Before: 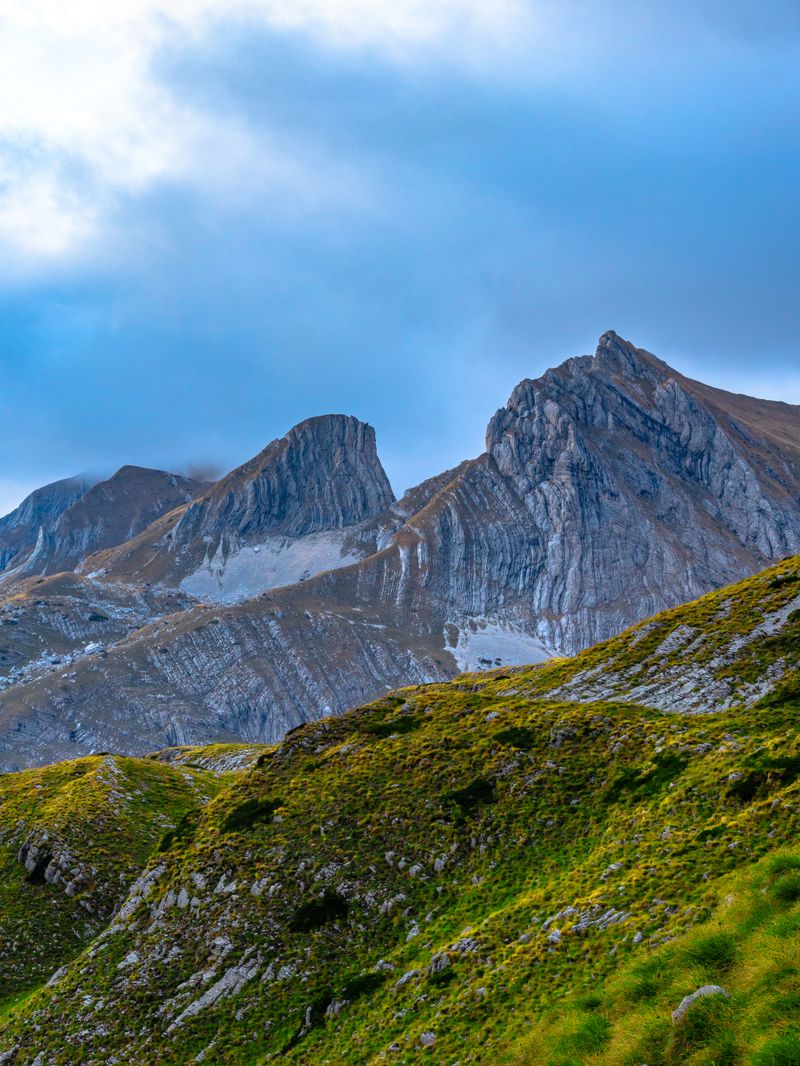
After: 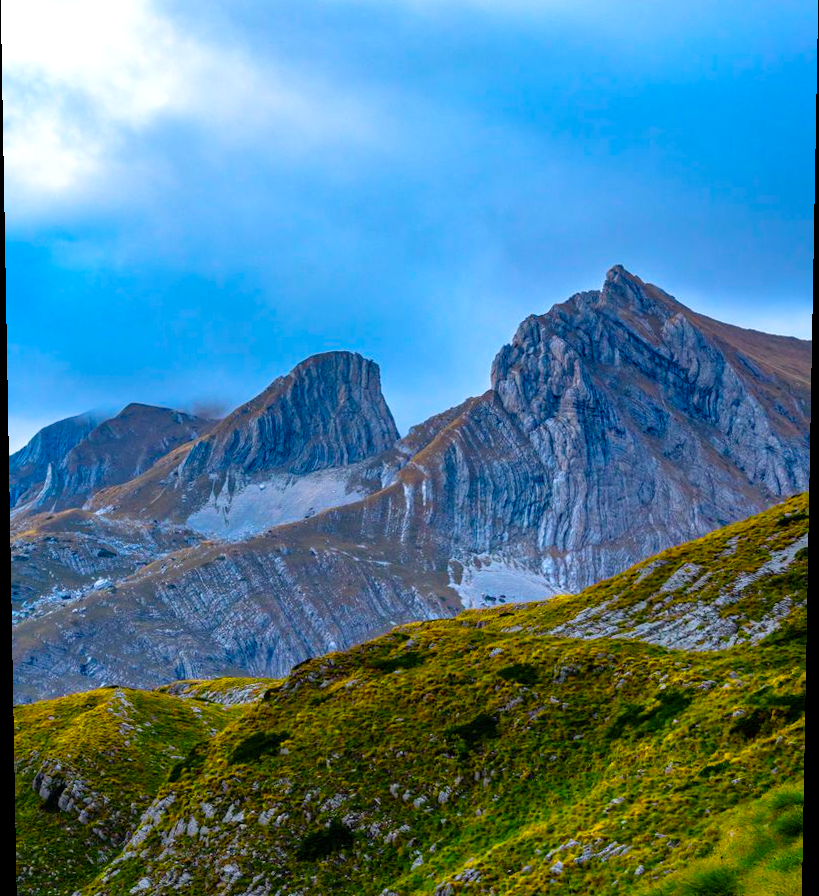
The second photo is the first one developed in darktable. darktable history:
crop: top 7.625%, bottom 8.027%
rotate and perspective: lens shift (vertical) 0.048, lens shift (horizontal) -0.024, automatic cropping off
color balance rgb: perceptual saturation grading › global saturation 45%, perceptual saturation grading › highlights -25%, perceptual saturation grading › shadows 50%, perceptual brilliance grading › global brilliance 3%, global vibrance 3%
